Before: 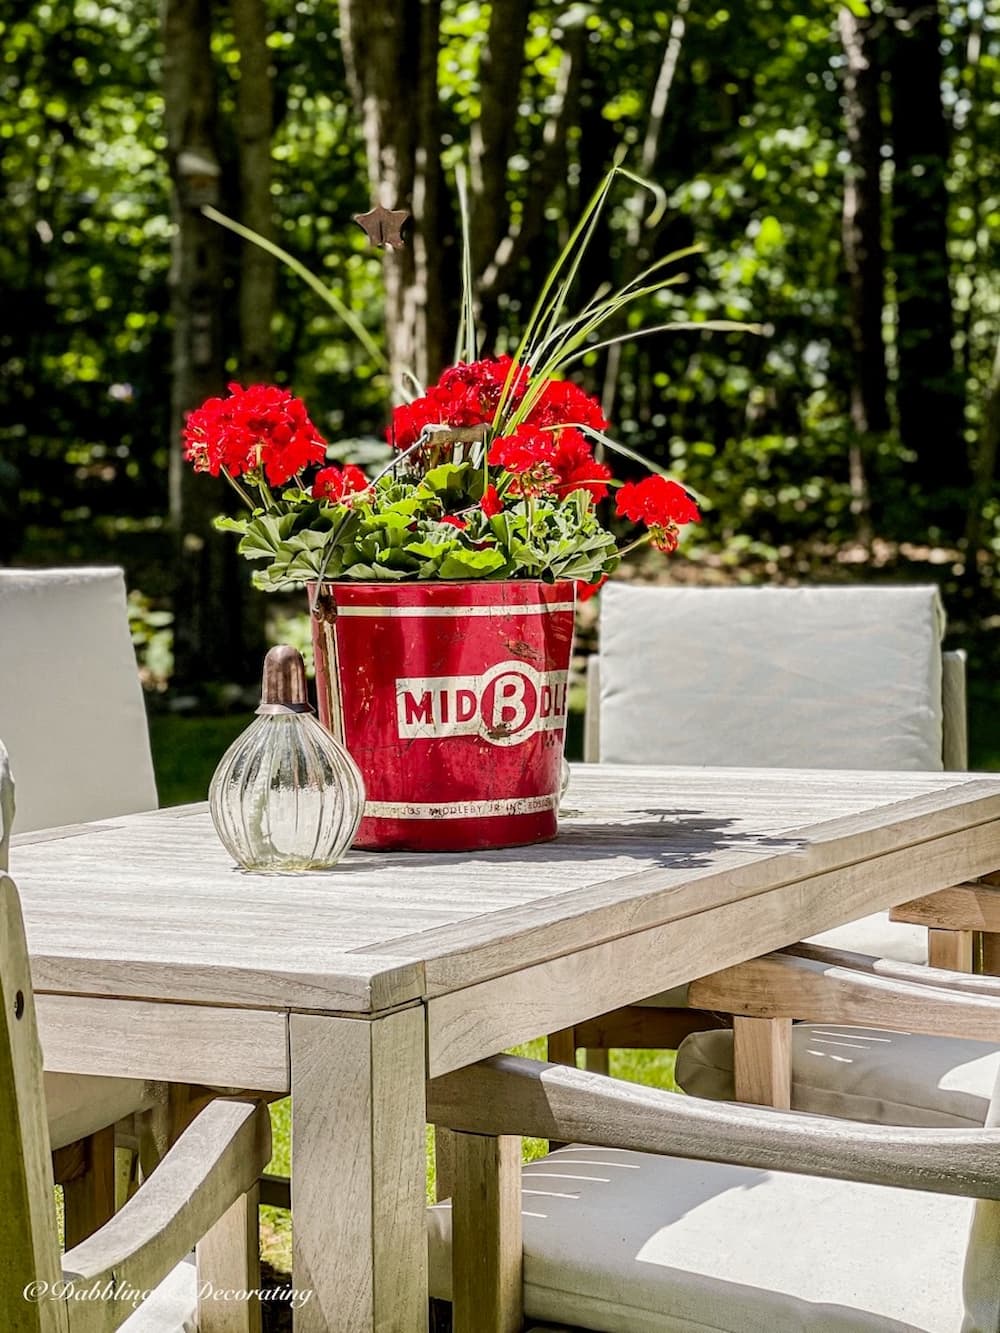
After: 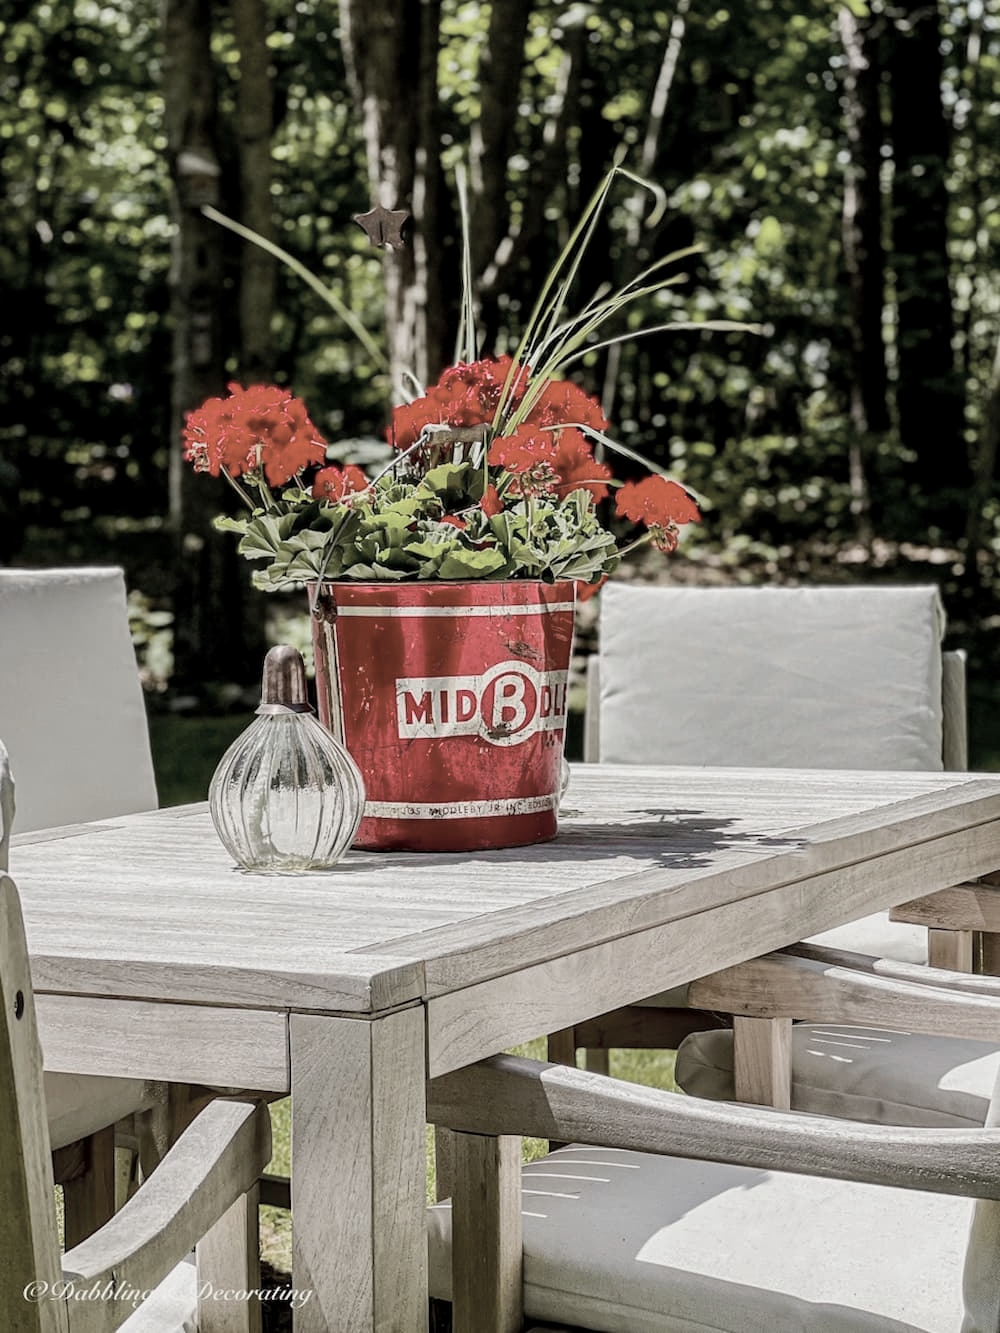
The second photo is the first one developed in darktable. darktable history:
exposure: black level correction 0.001, exposure -0.121 EV, compensate highlight preservation false
color zones: curves: ch0 [(0, 0.6) (0.129, 0.508) (0.193, 0.483) (0.429, 0.5) (0.571, 0.5) (0.714, 0.5) (0.857, 0.5) (1, 0.6)]; ch1 [(0, 0.481) (0.112, 0.245) (0.213, 0.223) (0.429, 0.233) (0.571, 0.231) (0.683, 0.242) (0.857, 0.296) (1, 0.481)]
